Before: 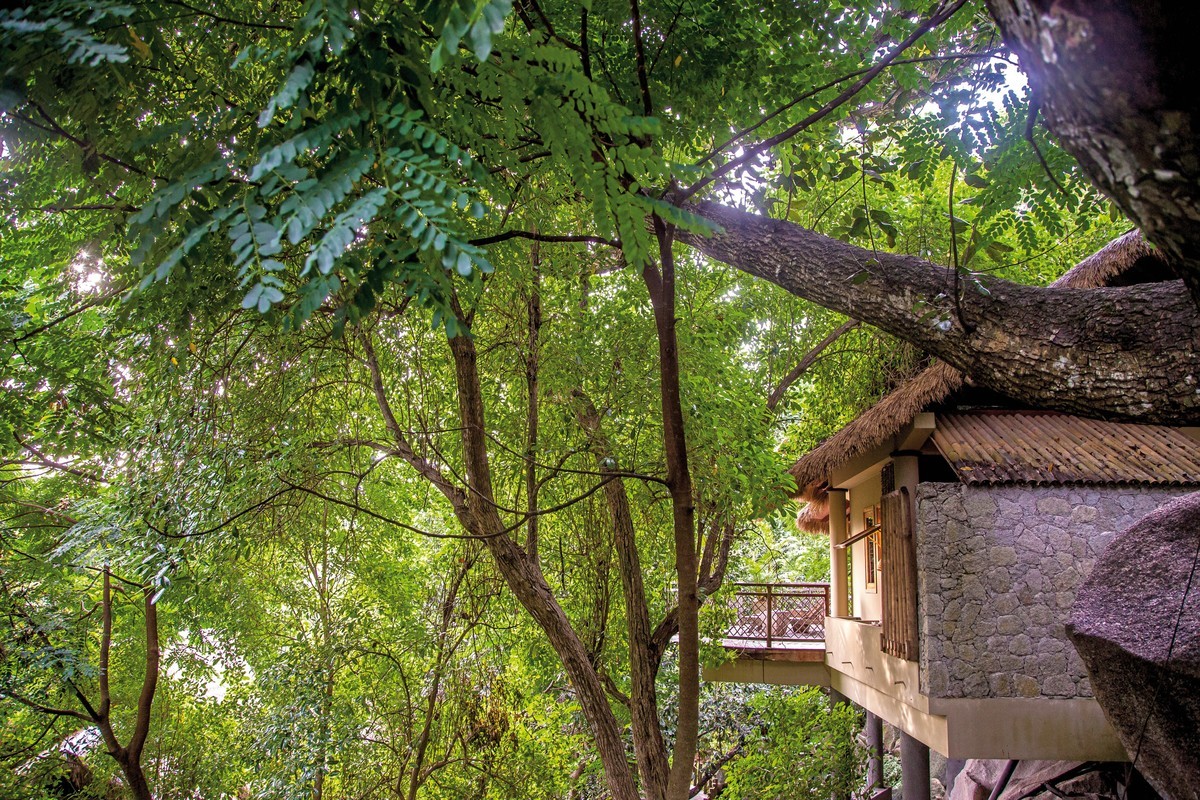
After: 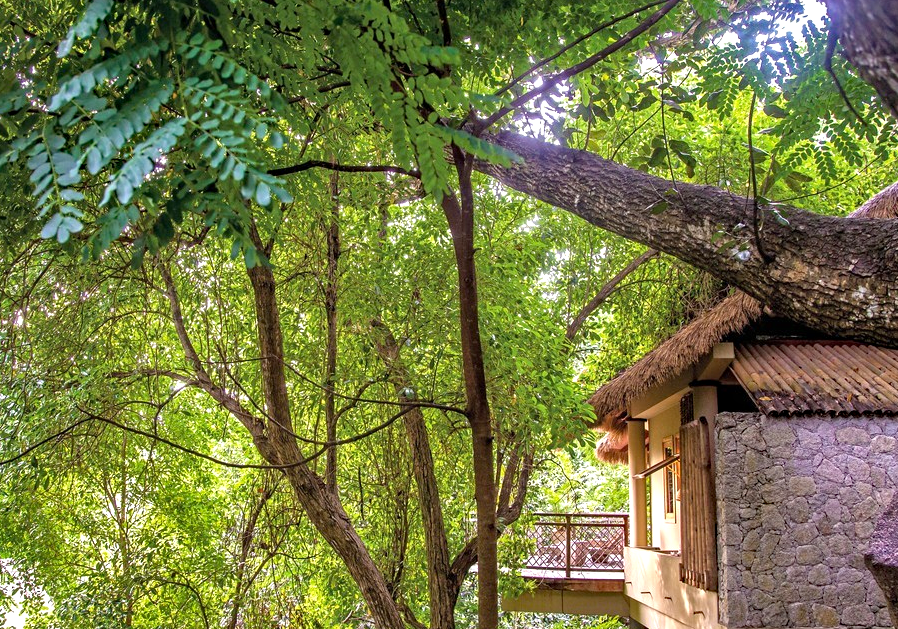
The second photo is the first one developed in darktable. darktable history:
haze removal: strength 0.304, distance 0.25, compatibility mode true, adaptive false
exposure: exposure 0.564 EV, compensate exposure bias true, compensate highlight preservation false
crop: left 16.751%, top 8.78%, right 8.403%, bottom 12.591%
shadows and highlights: shadows 20.88, highlights -83.05, soften with gaussian
